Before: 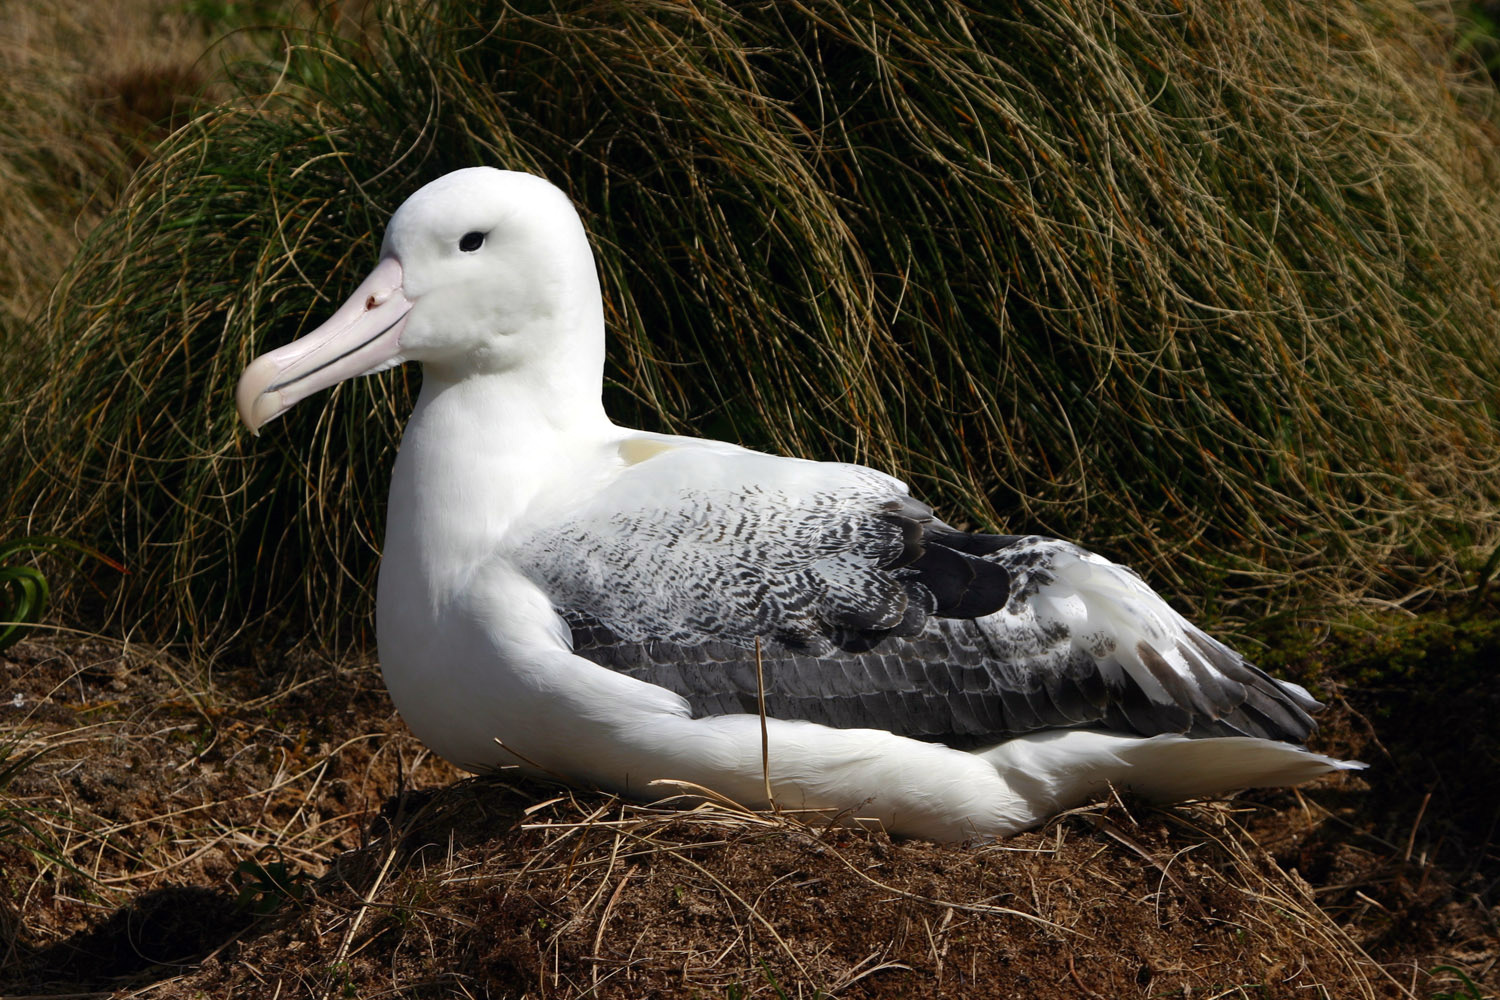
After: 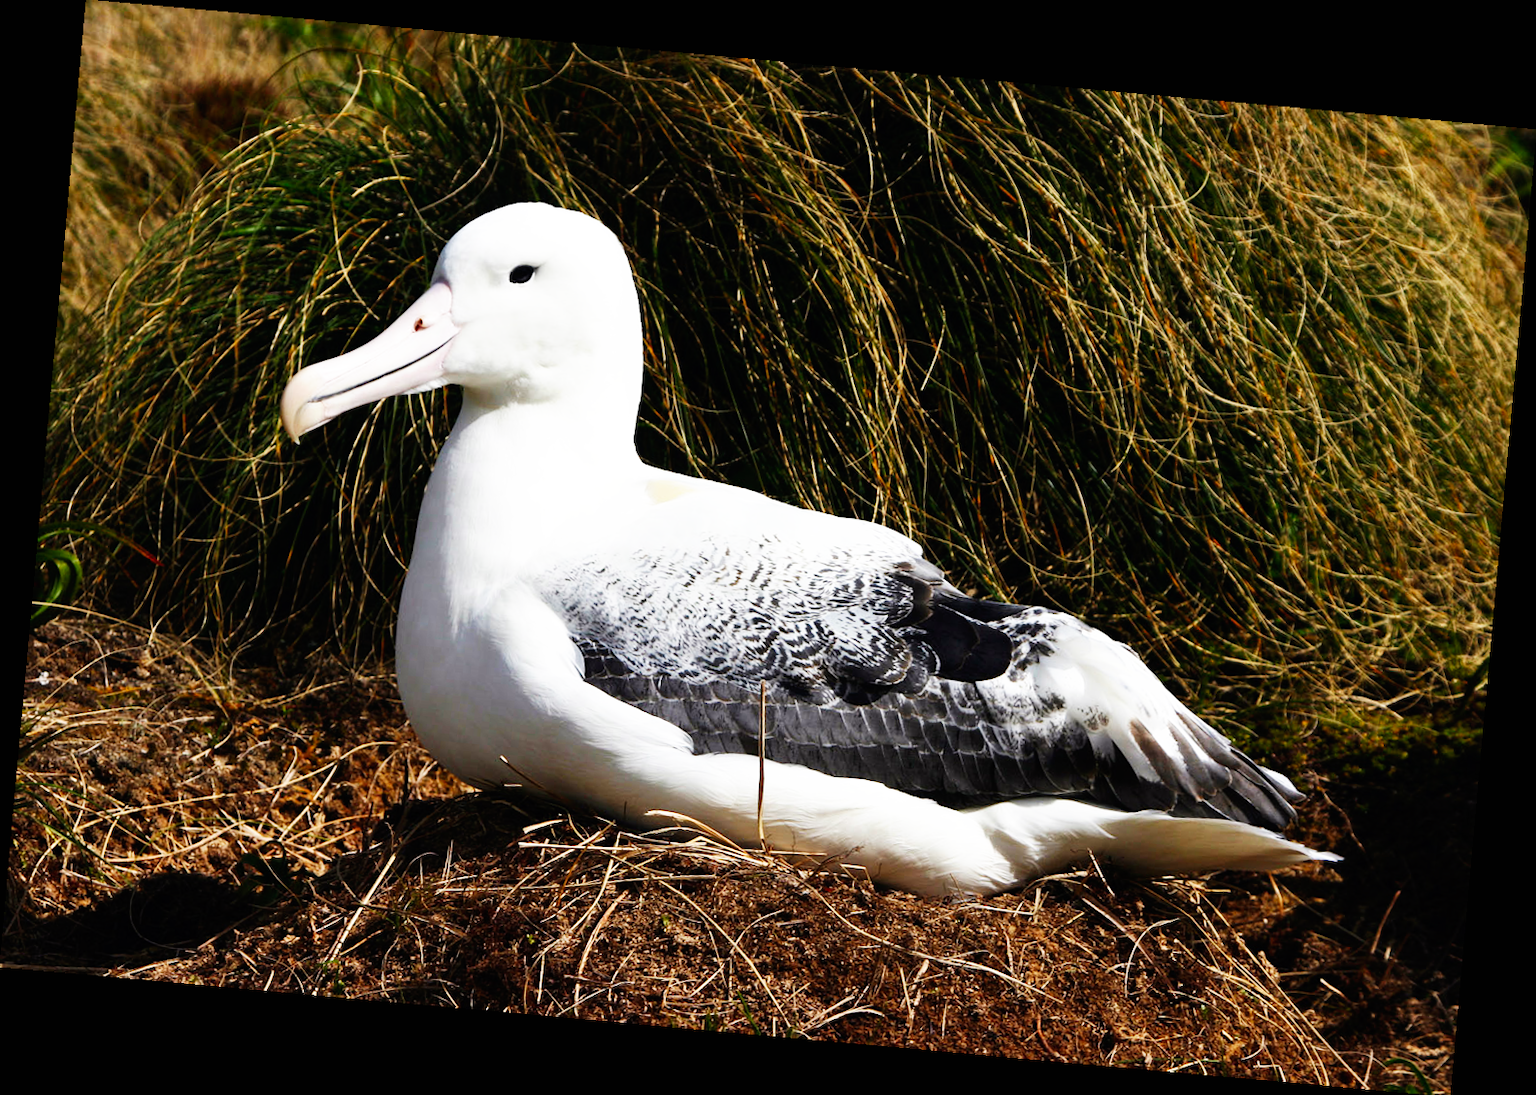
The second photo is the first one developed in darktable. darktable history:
base curve: curves: ch0 [(0, 0) (0.007, 0.004) (0.027, 0.03) (0.046, 0.07) (0.207, 0.54) (0.442, 0.872) (0.673, 0.972) (1, 1)], preserve colors none
rotate and perspective: rotation 5.12°, automatic cropping off
